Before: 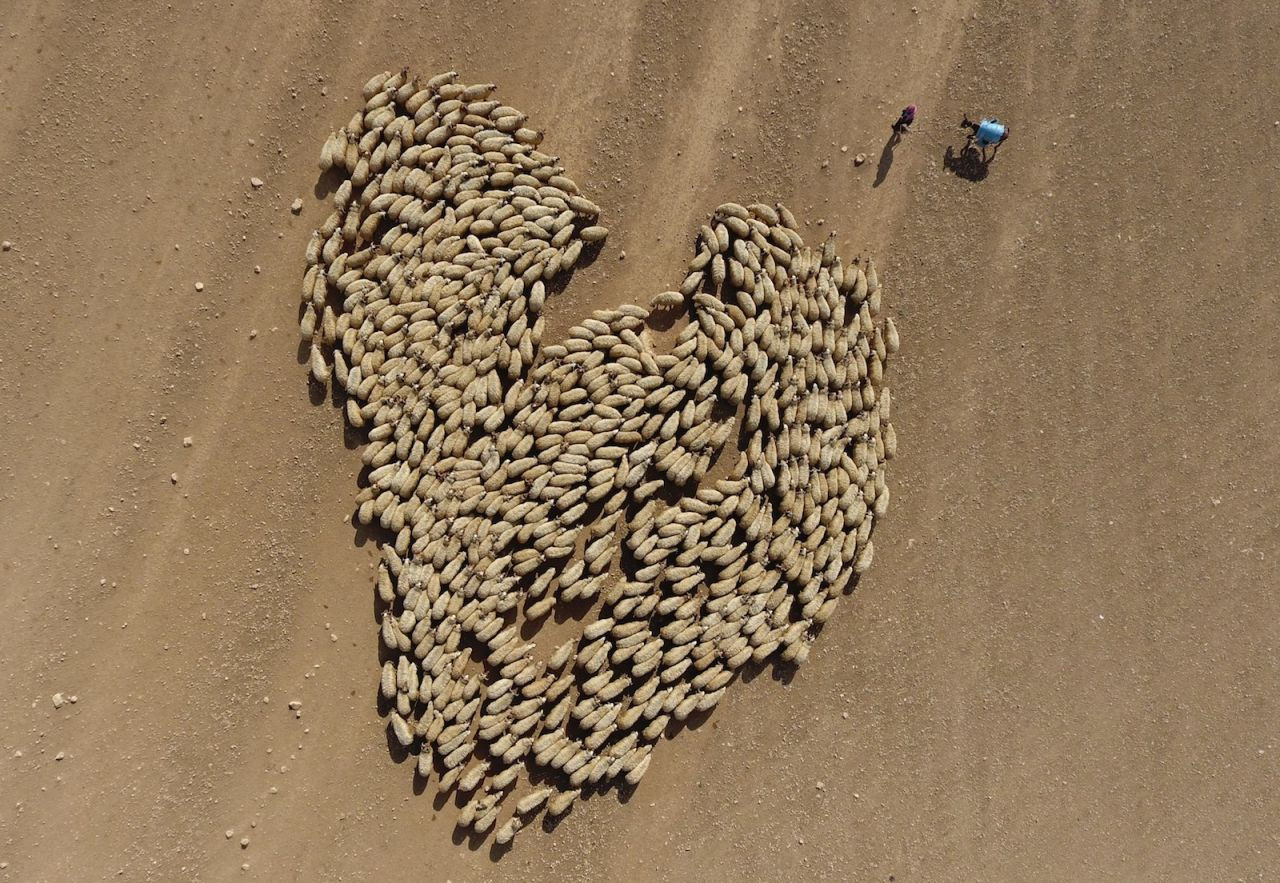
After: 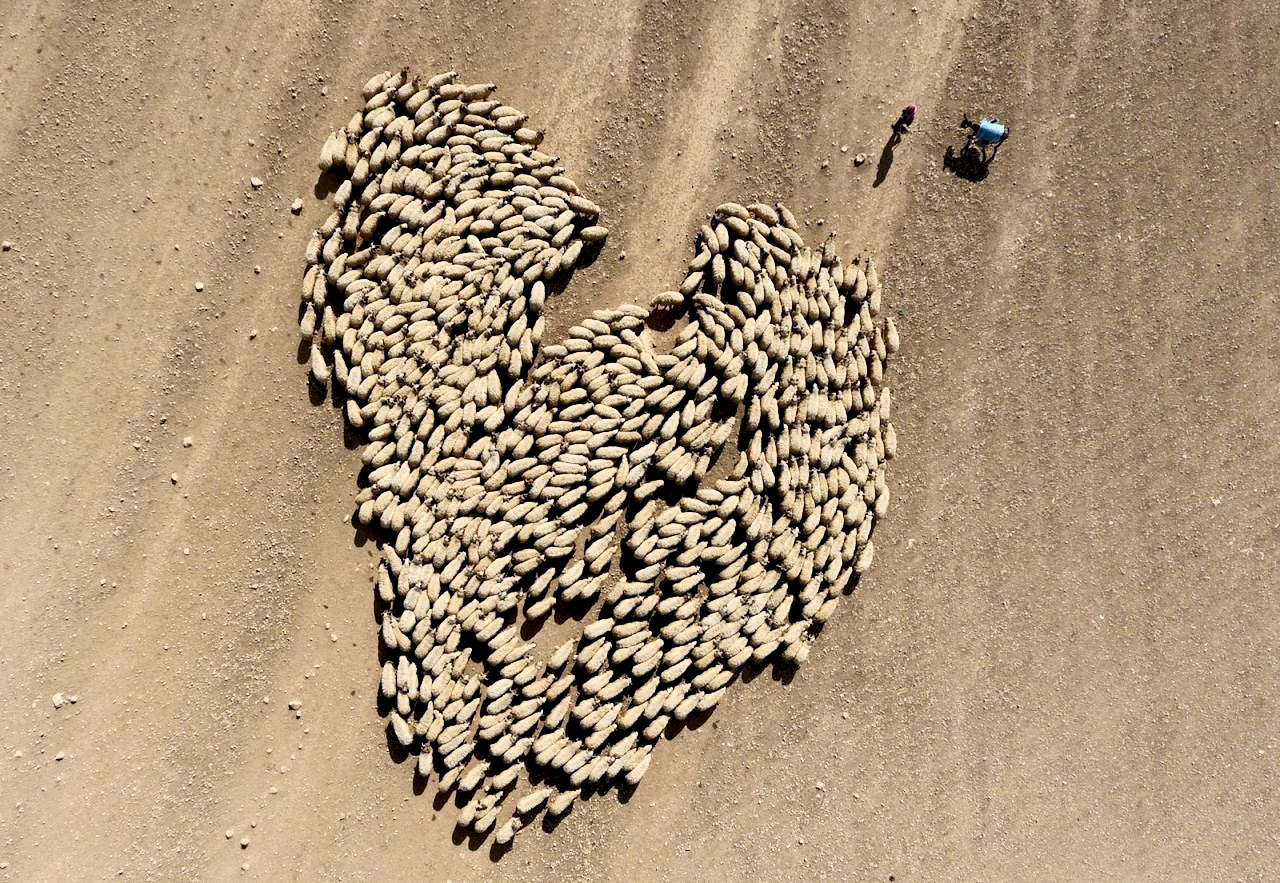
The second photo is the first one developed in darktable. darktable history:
rgb levels: preserve colors sum RGB, levels [[0.038, 0.433, 0.934], [0, 0.5, 1], [0, 0.5, 1]]
contrast brightness saturation: contrast 0.5, saturation -0.1
